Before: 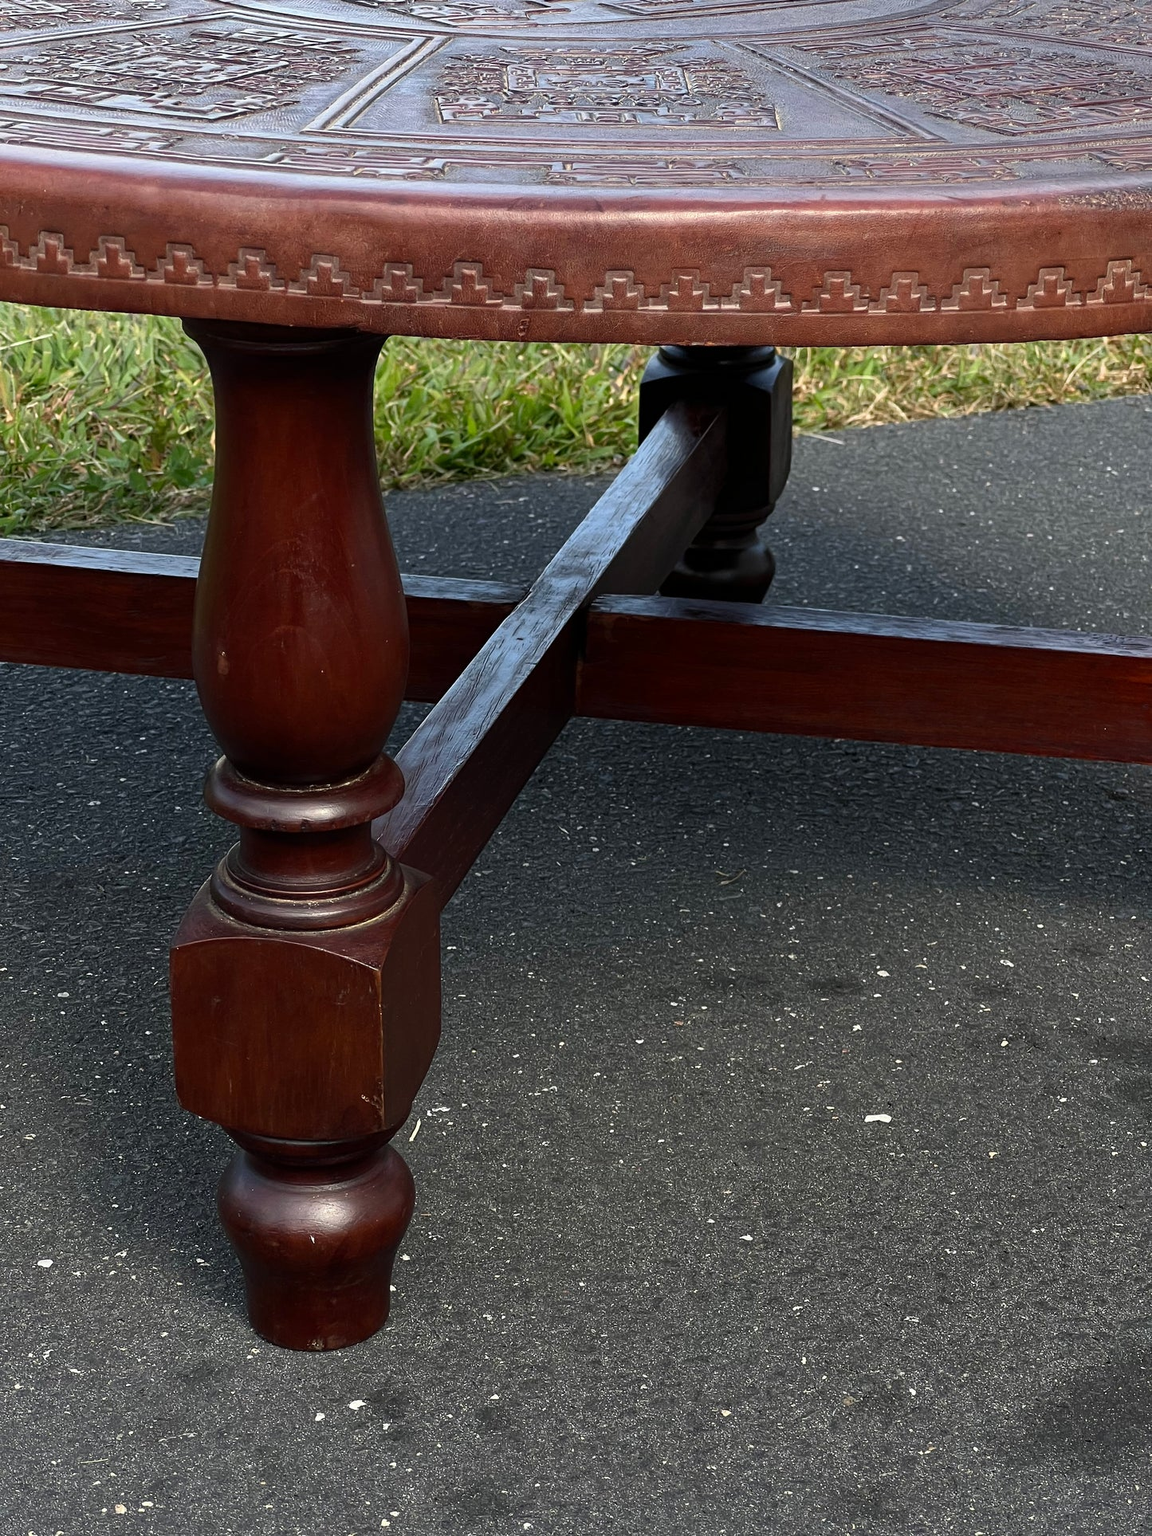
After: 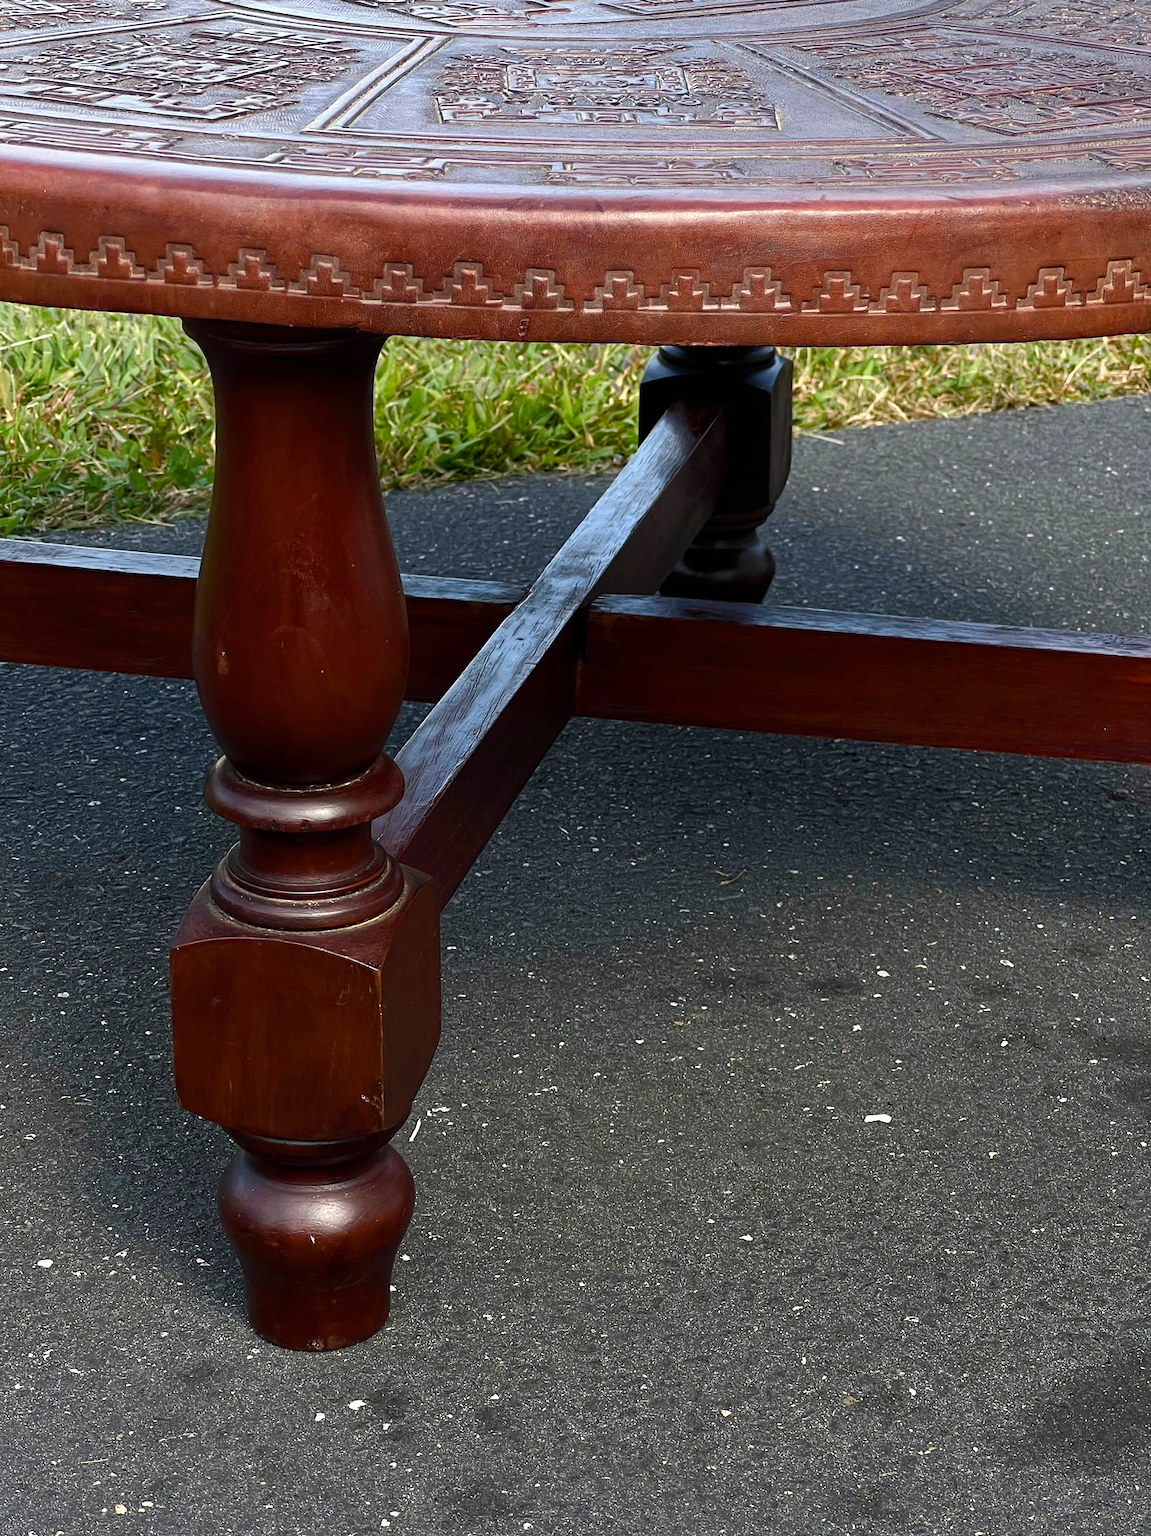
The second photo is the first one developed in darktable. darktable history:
color balance rgb "[modern colors]": linear chroma grading › shadows 32%, linear chroma grading › global chroma -2%, linear chroma grading › mid-tones 4%, perceptual saturation grading › global saturation -2%, perceptual saturation grading › highlights -8%, perceptual saturation grading › mid-tones 8%, perceptual saturation grading › shadows 4%, perceptual brilliance grading › highlights 8%, perceptual brilliance grading › mid-tones 4%, perceptual brilliance grading › shadows 2%, global vibrance 16%, saturation formula JzAzBz (2021)
